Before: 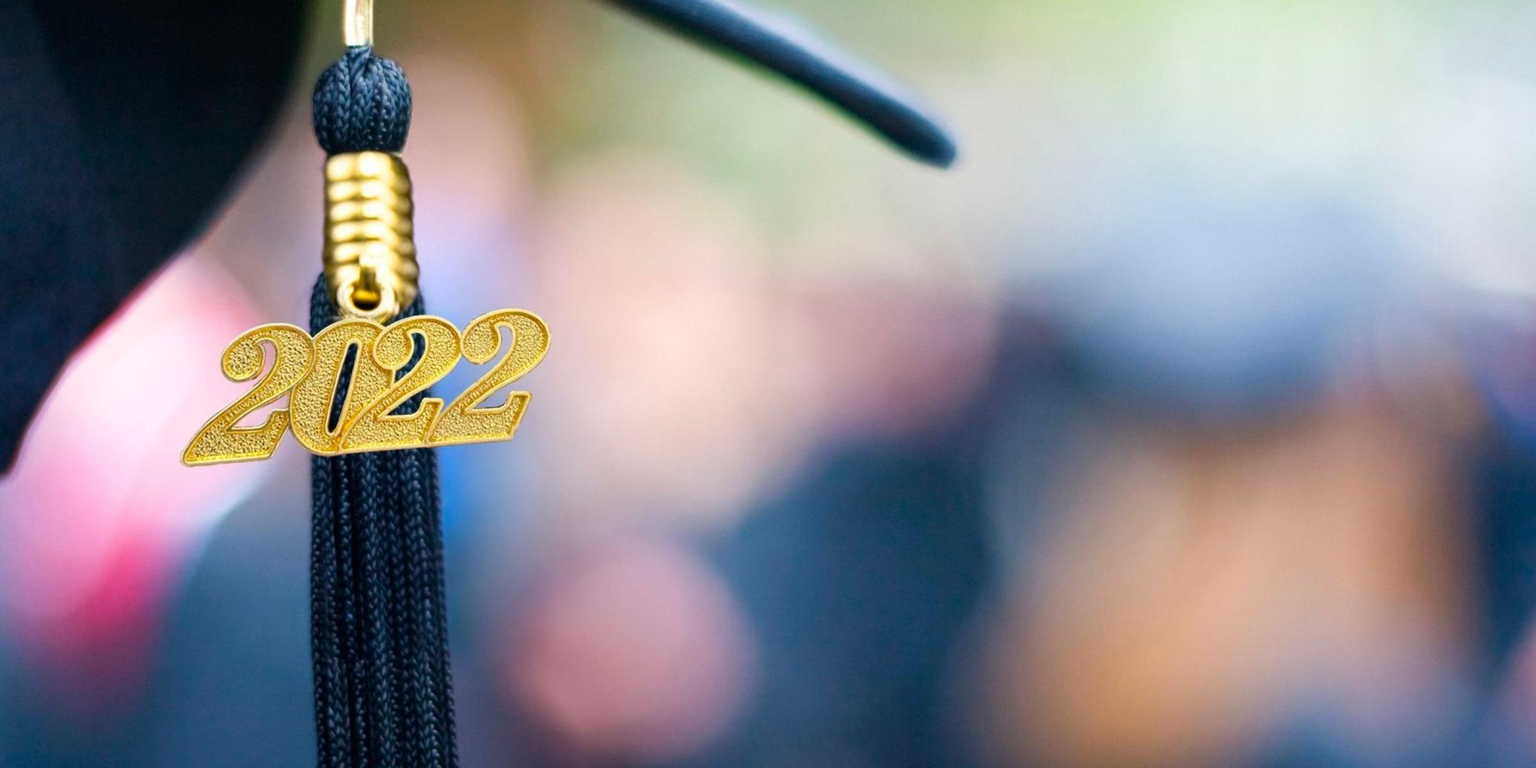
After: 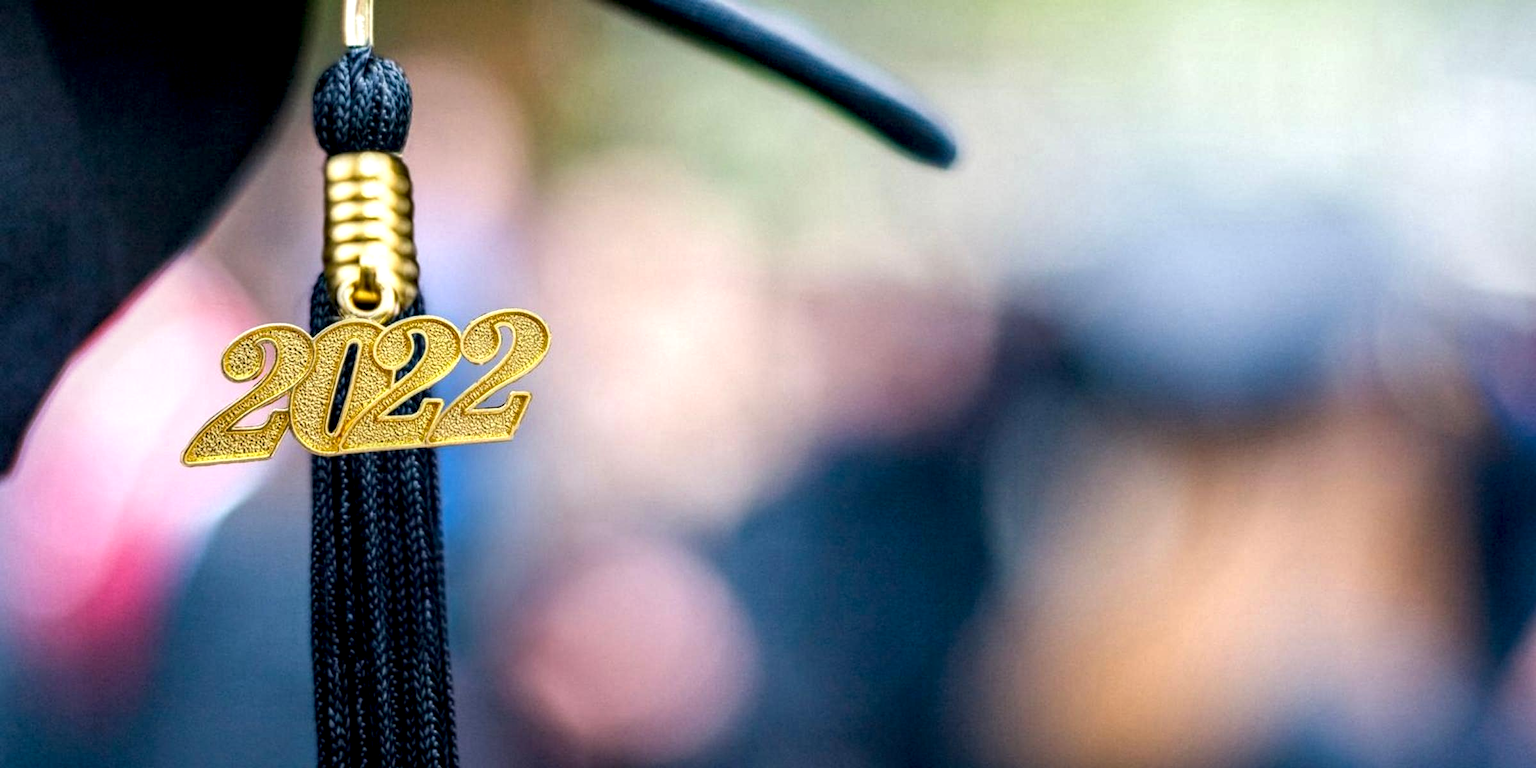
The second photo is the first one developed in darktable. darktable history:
local contrast: highlights 20%, shadows 70%, detail 170%
